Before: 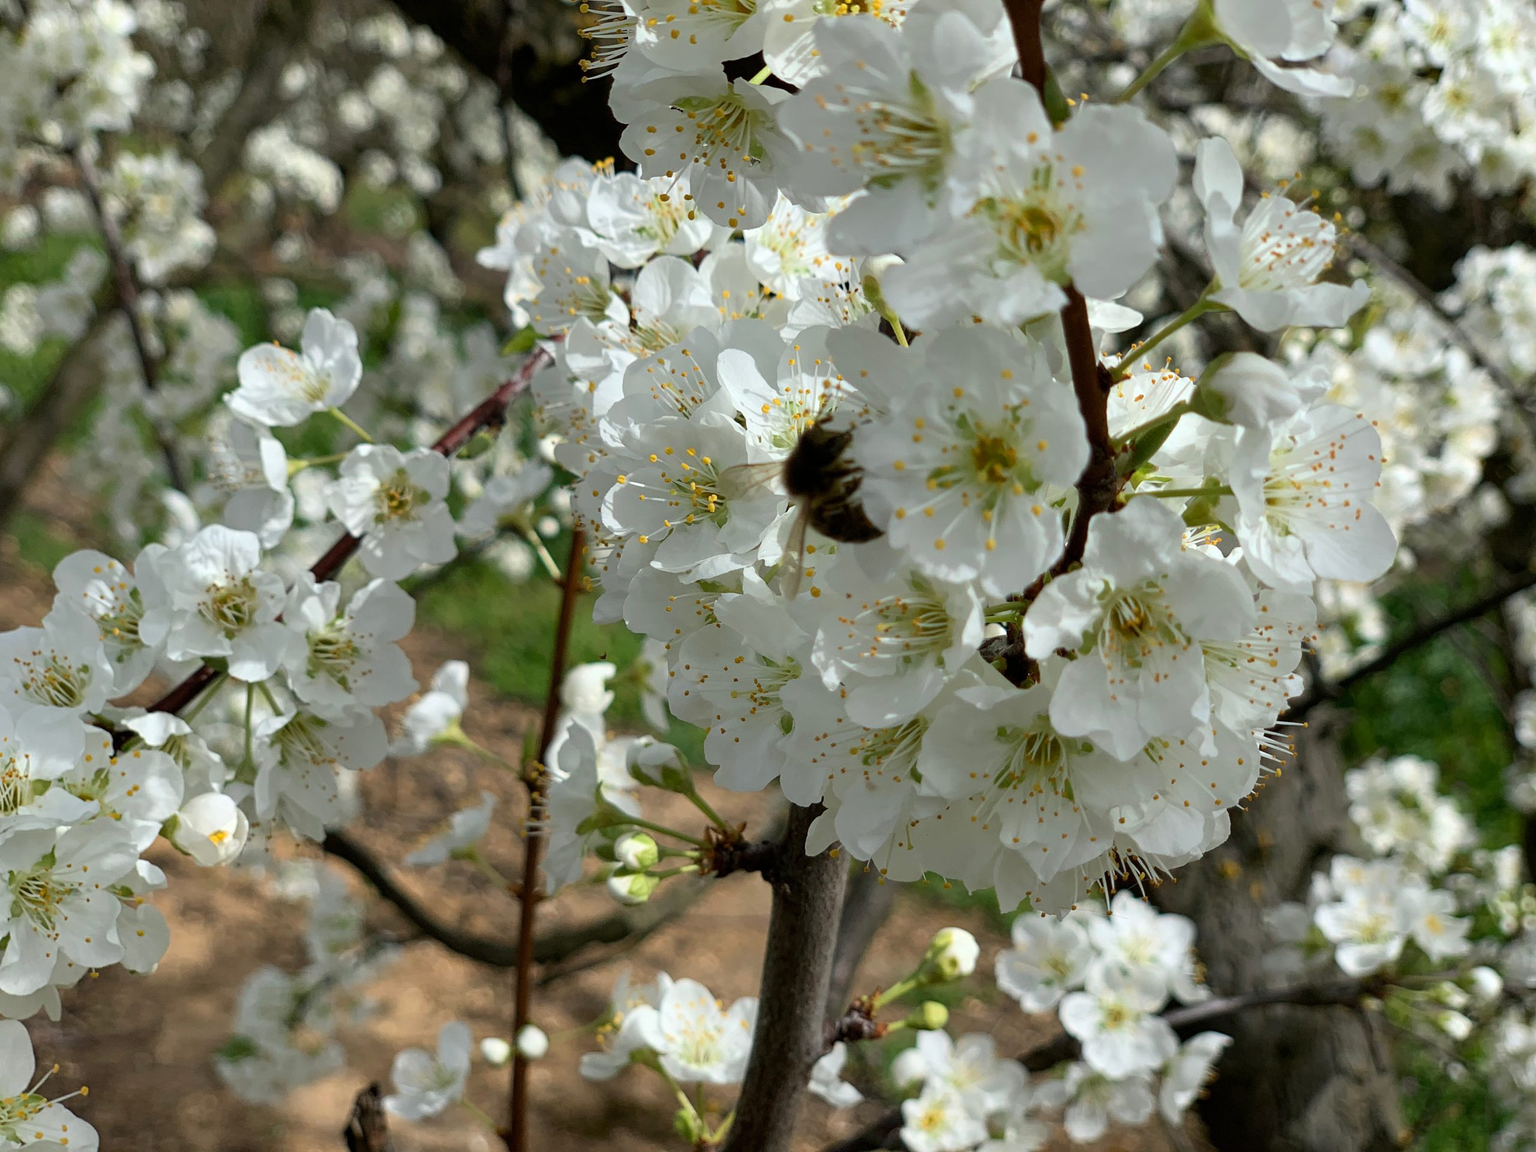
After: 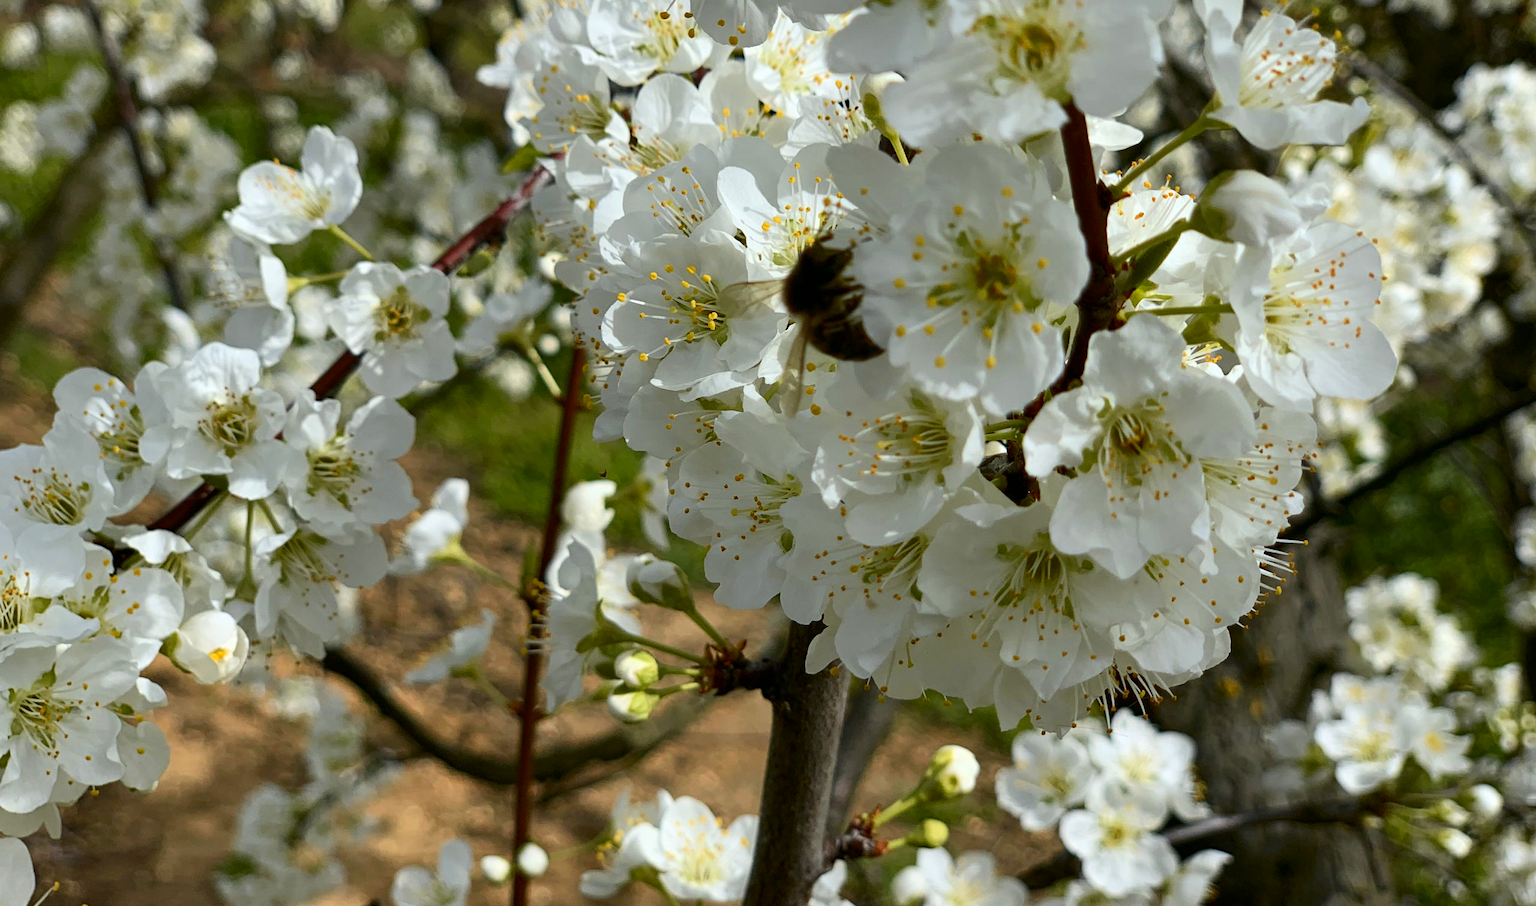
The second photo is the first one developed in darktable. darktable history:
tone curve: curves: ch0 [(0, 0) (0.227, 0.17) (0.766, 0.774) (1, 1)]; ch1 [(0, 0) (0.114, 0.127) (0.437, 0.452) (0.498, 0.495) (0.579, 0.602) (1, 1)]; ch2 [(0, 0) (0.233, 0.259) (0.493, 0.492) (0.568, 0.596) (1, 1)], color space Lab, independent channels, preserve colors none
crop and rotate: top 15.872%, bottom 5.436%
